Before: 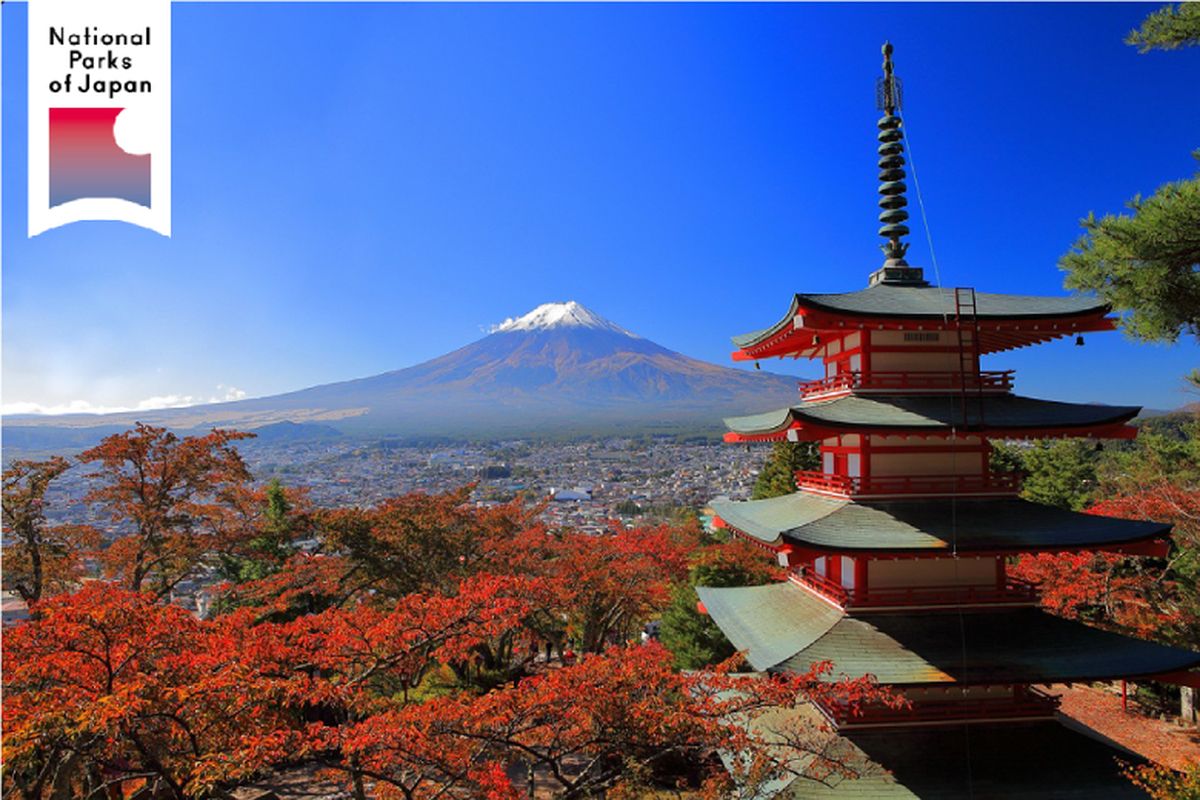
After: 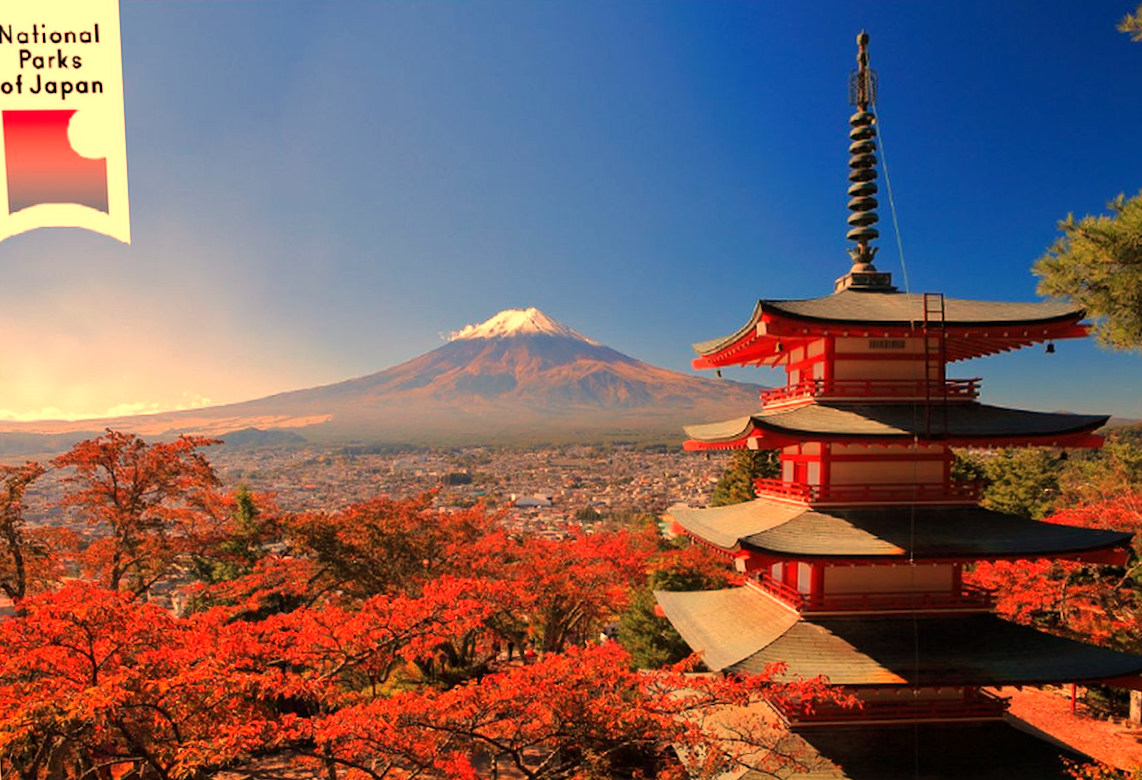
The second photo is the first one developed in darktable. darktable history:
white balance: red 1.467, blue 0.684
rotate and perspective: rotation 0.074°, lens shift (vertical) 0.096, lens shift (horizontal) -0.041, crop left 0.043, crop right 0.952, crop top 0.024, crop bottom 0.979
